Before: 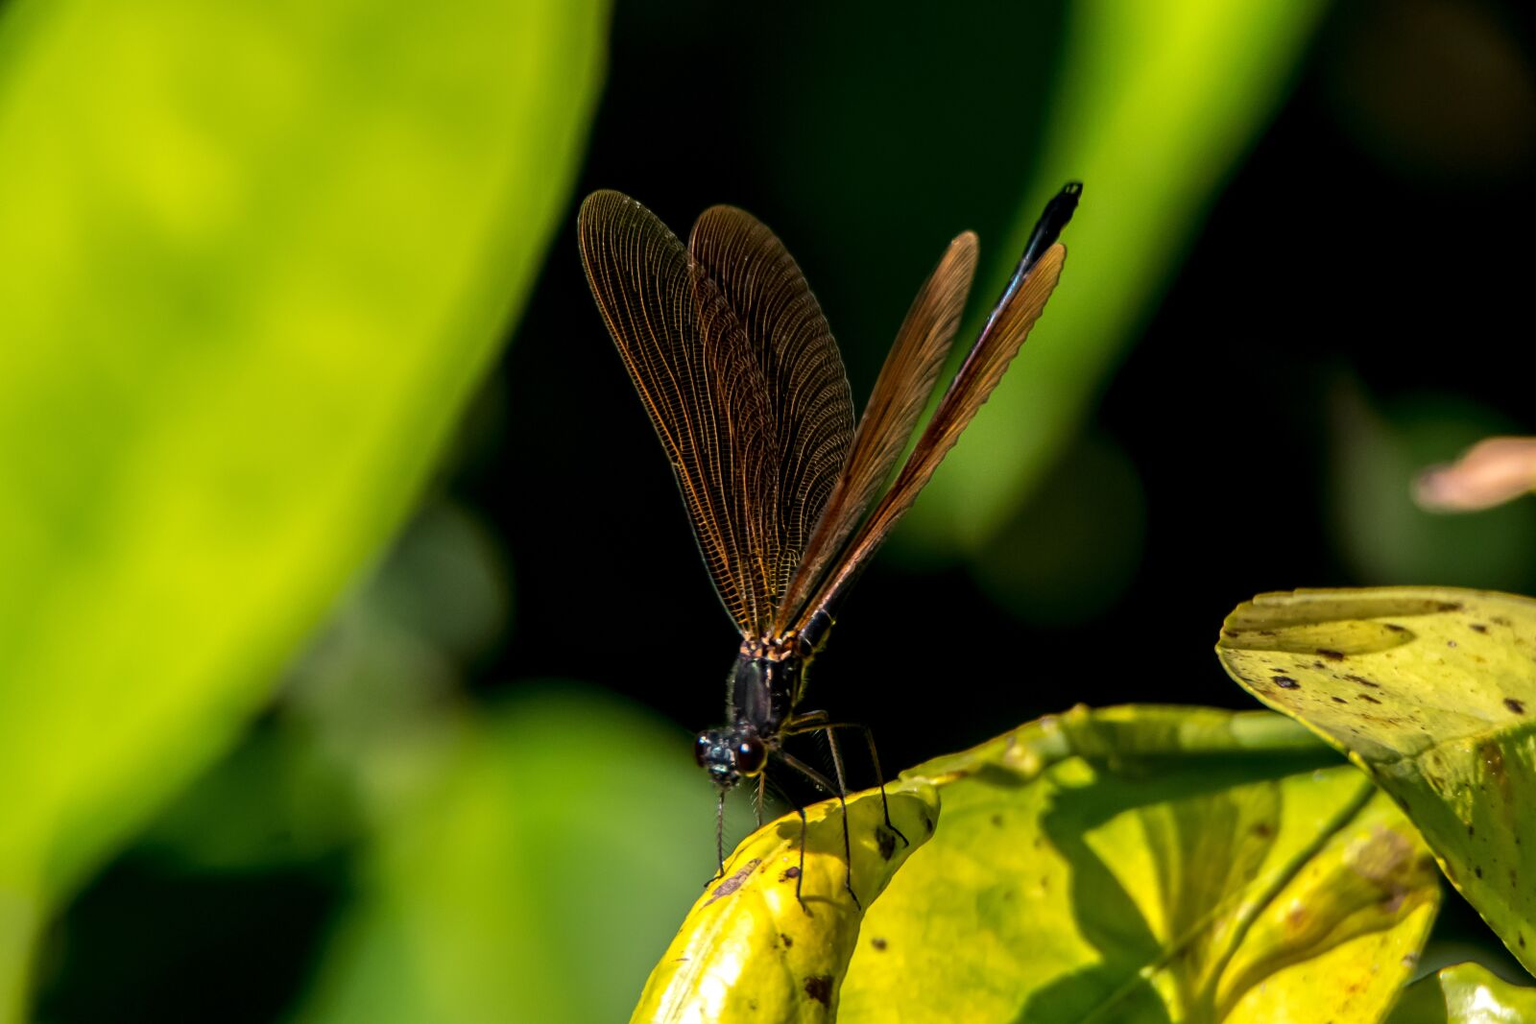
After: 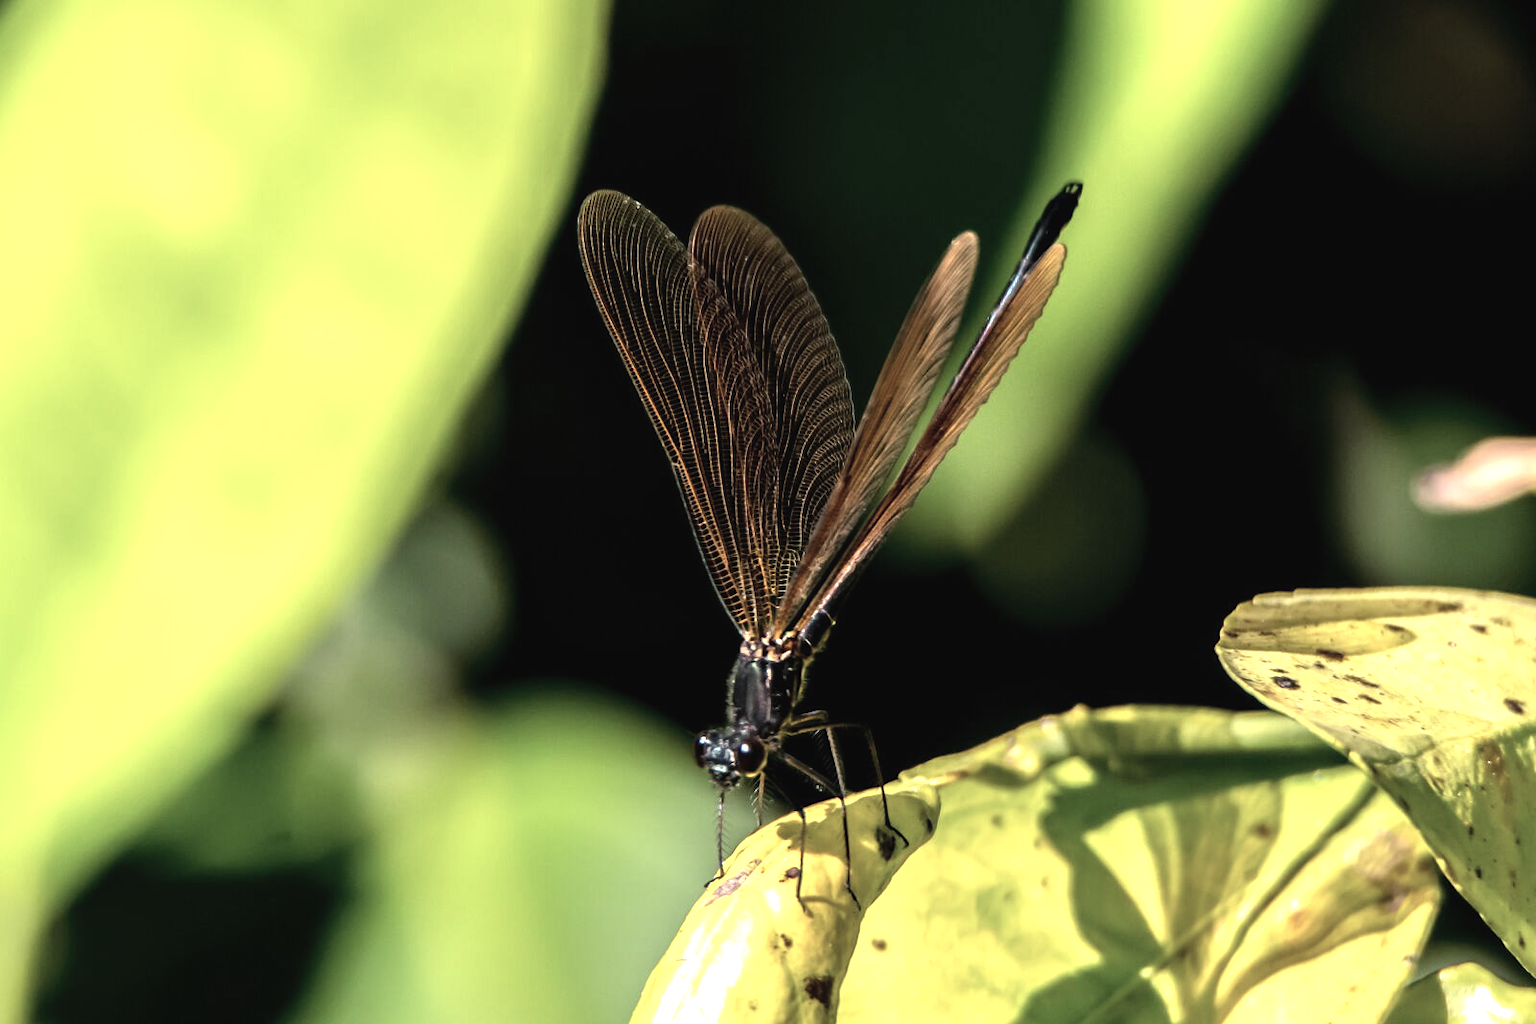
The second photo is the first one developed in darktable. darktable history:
contrast brightness saturation: contrast -0.05, saturation -0.39
exposure: black level correction 0, exposure 0.701 EV, compensate exposure bias true, compensate highlight preservation false
tone equalizer: -8 EV -0.417 EV, -7 EV -0.41 EV, -6 EV -0.327 EV, -5 EV -0.197 EV, -3 EV 0.24 EV, -2 EV 0.355 EV, -1 EV 0.38 EV, +0 EV 0.404 EV
